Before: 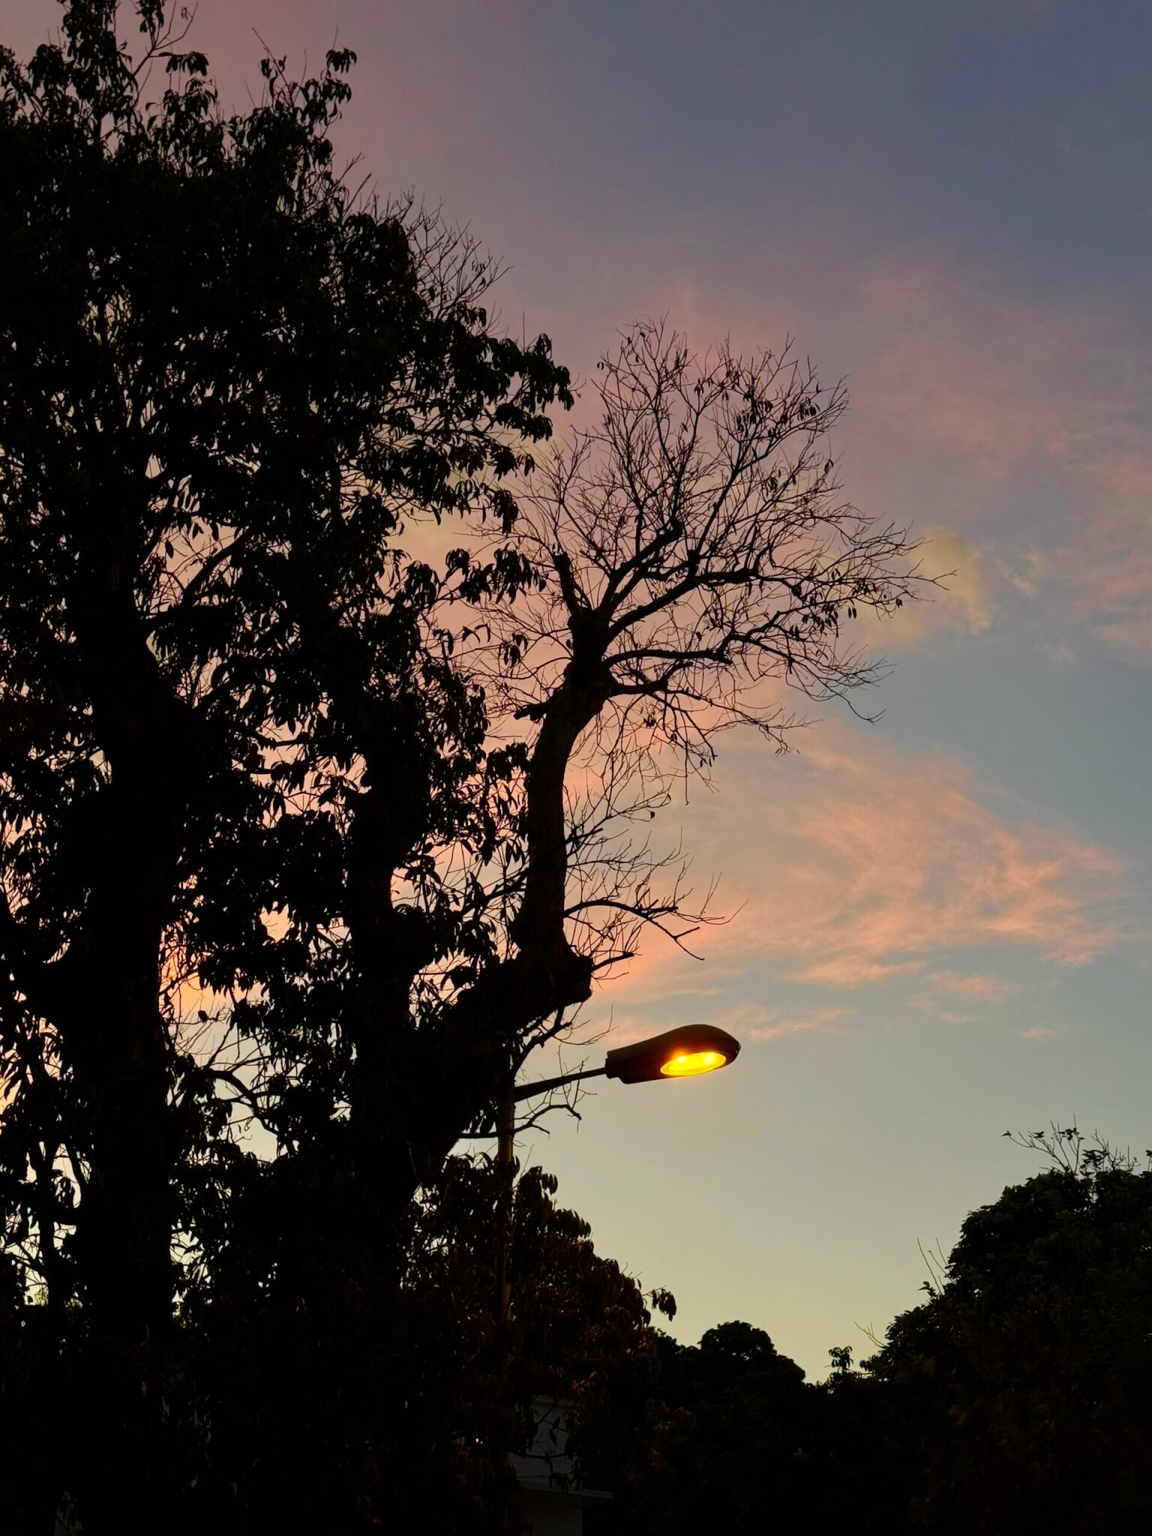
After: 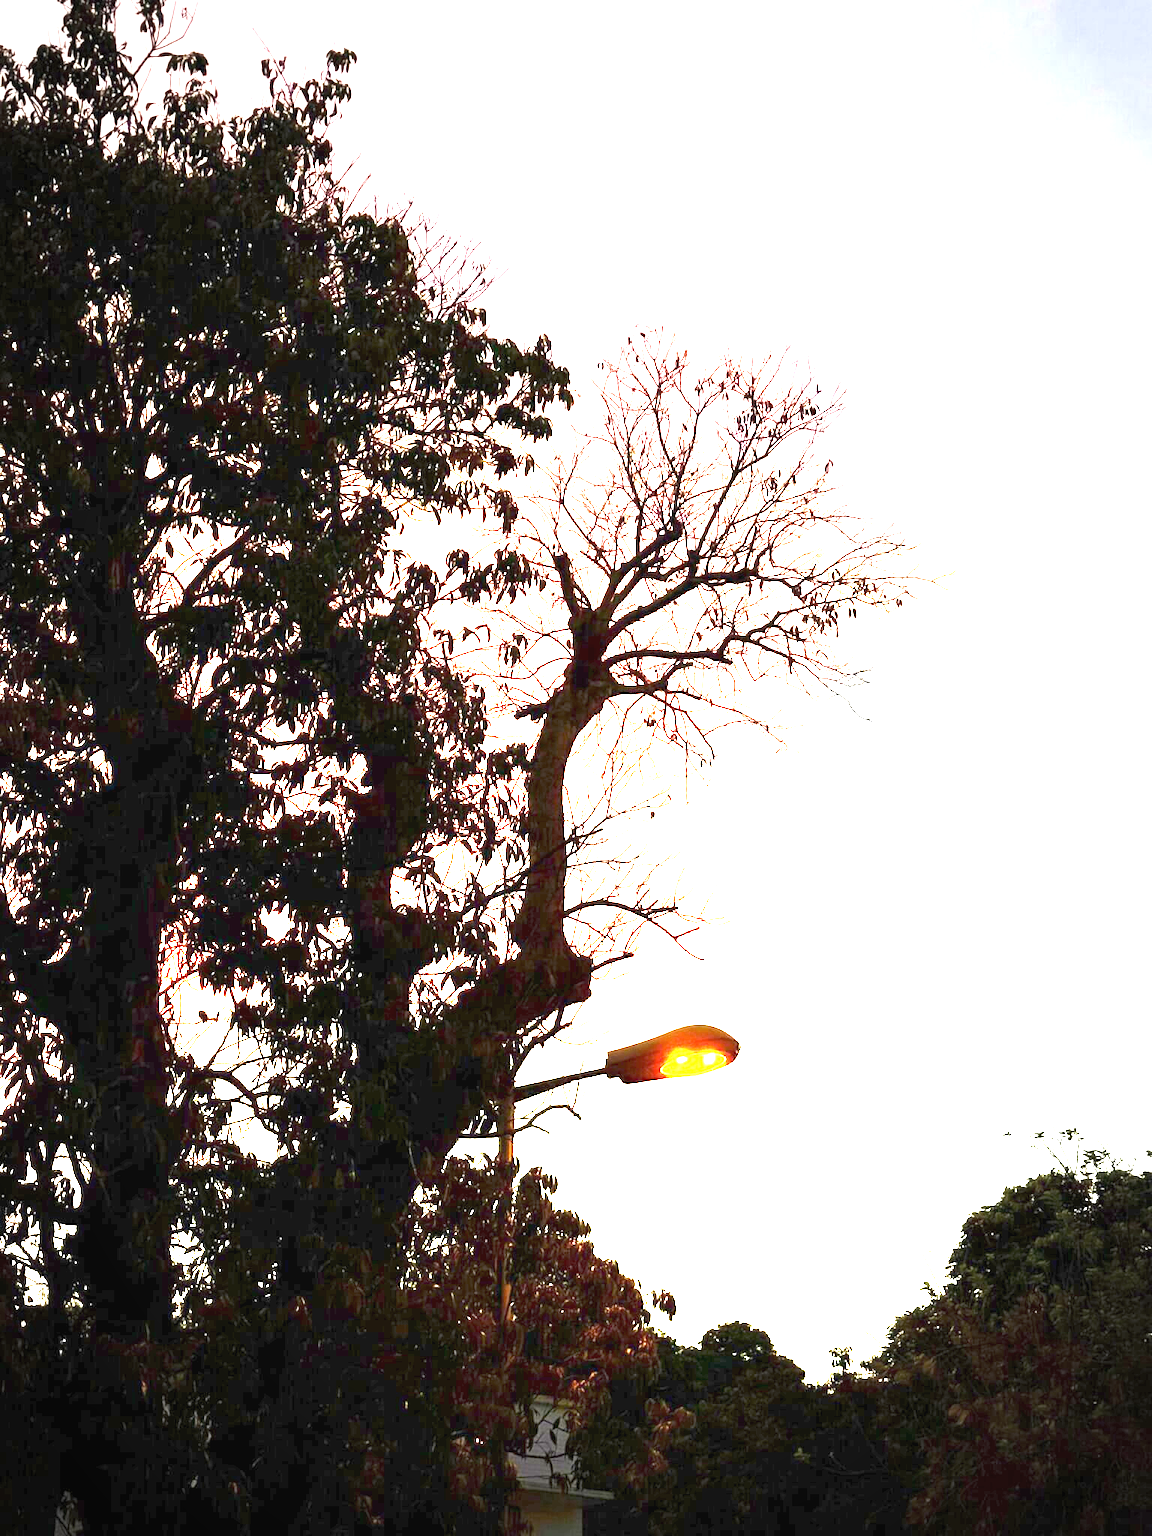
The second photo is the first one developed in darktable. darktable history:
exposure: black level correction 0, exposure 4.095 EV, compensate highlight preservation false
vignetting: automatic ratio true
